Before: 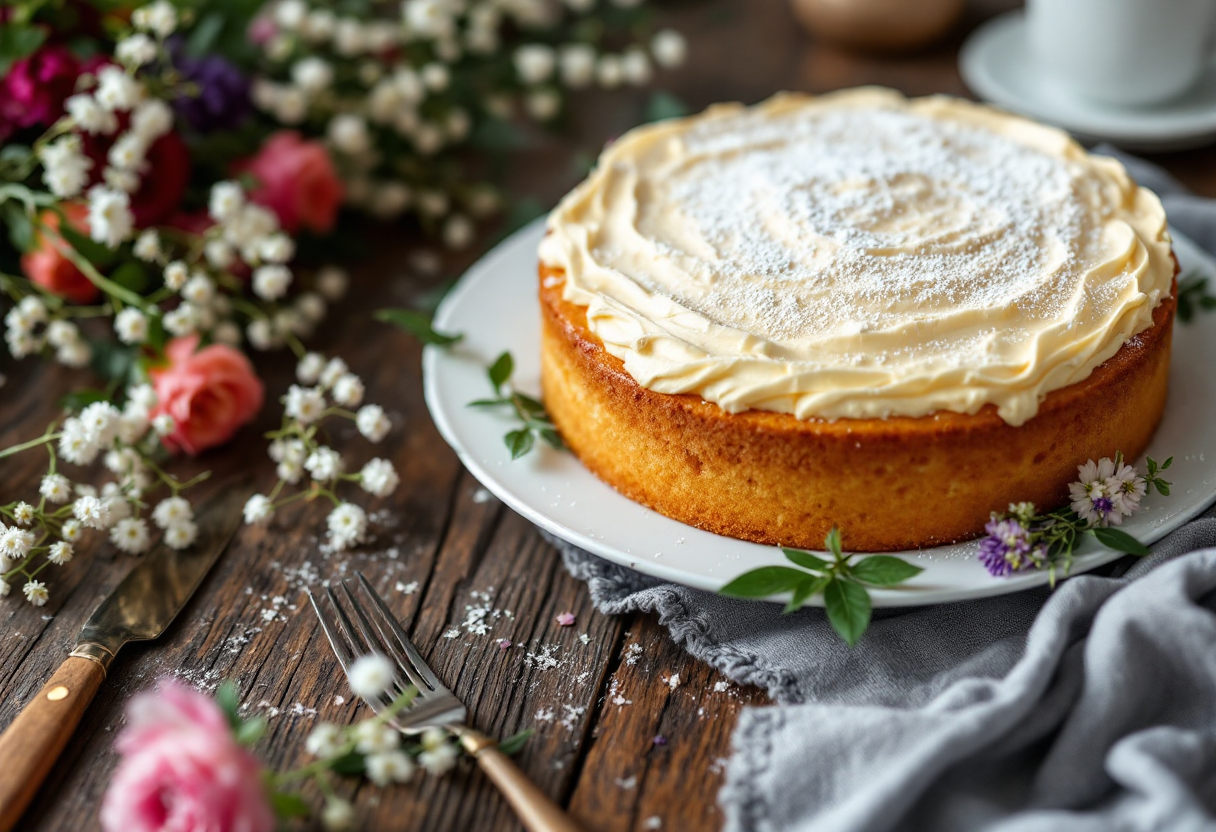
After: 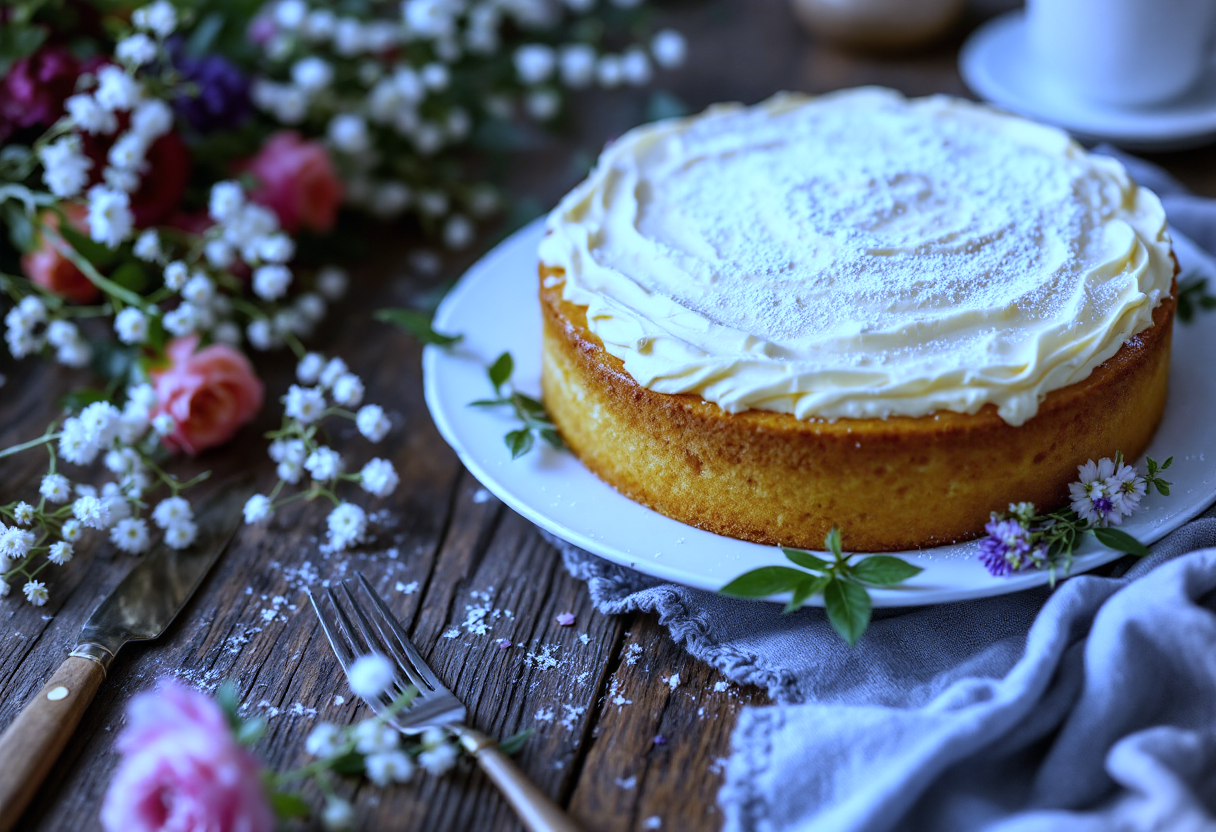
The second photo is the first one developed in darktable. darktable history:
white balance: red 0.766, blue 1.537
contrast brightness saturation: saturation -0.05
vignetting: fall-off start 91.19%
